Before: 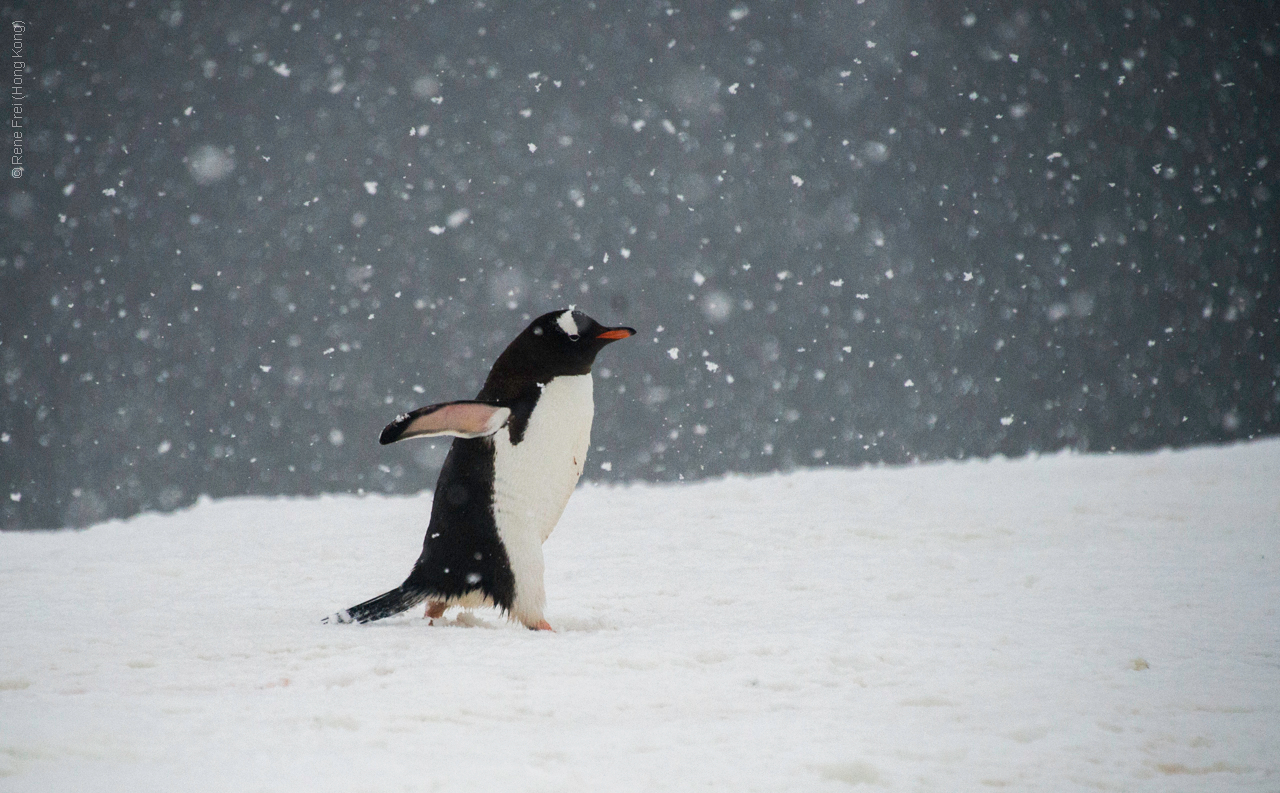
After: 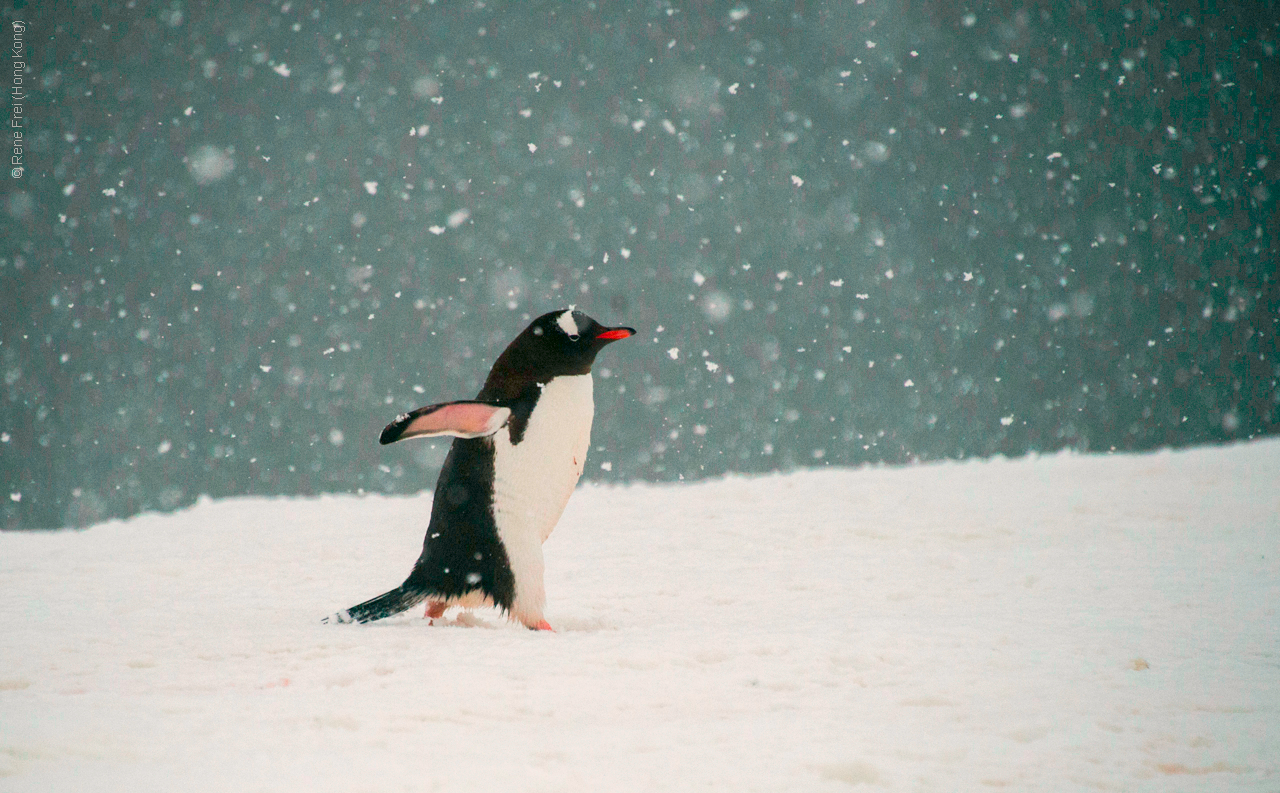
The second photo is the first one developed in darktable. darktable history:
color correction: highlights a* 4.02, highlights b* 4.98, shadows a* -7.55, shadows b* 4.98
